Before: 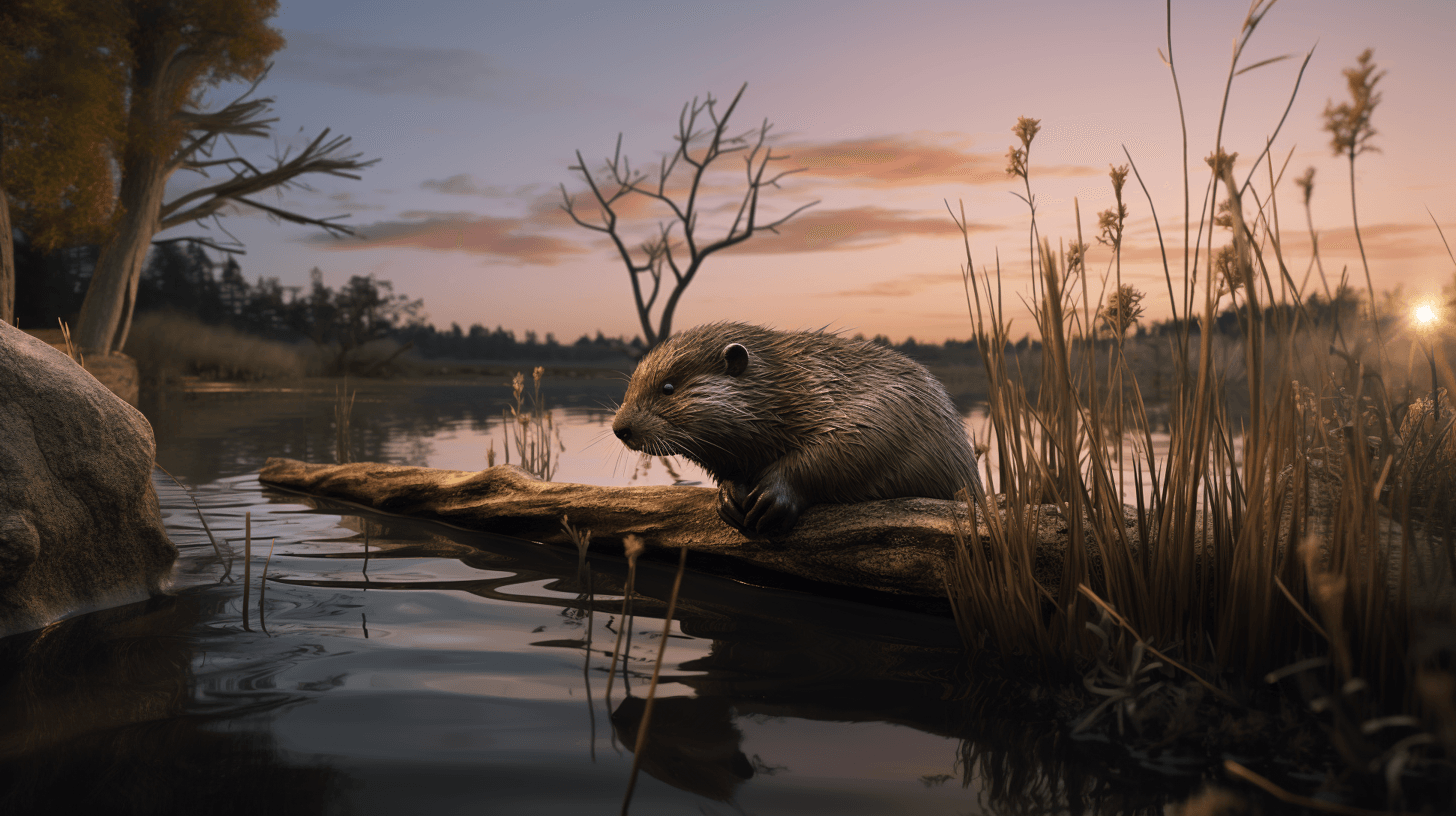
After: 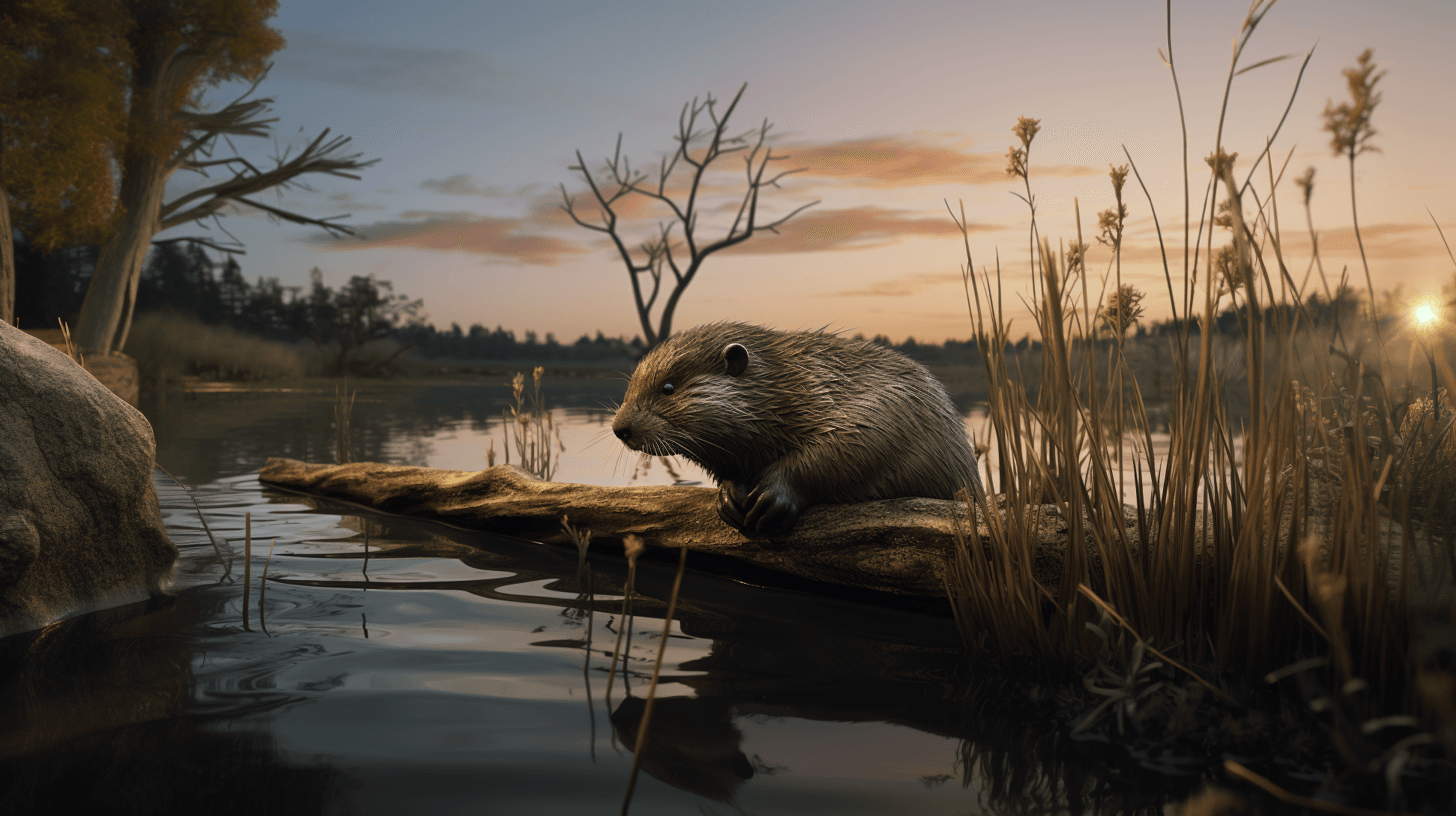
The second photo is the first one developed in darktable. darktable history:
color correction: highlights a* -7.68, highlights b* 3.58
